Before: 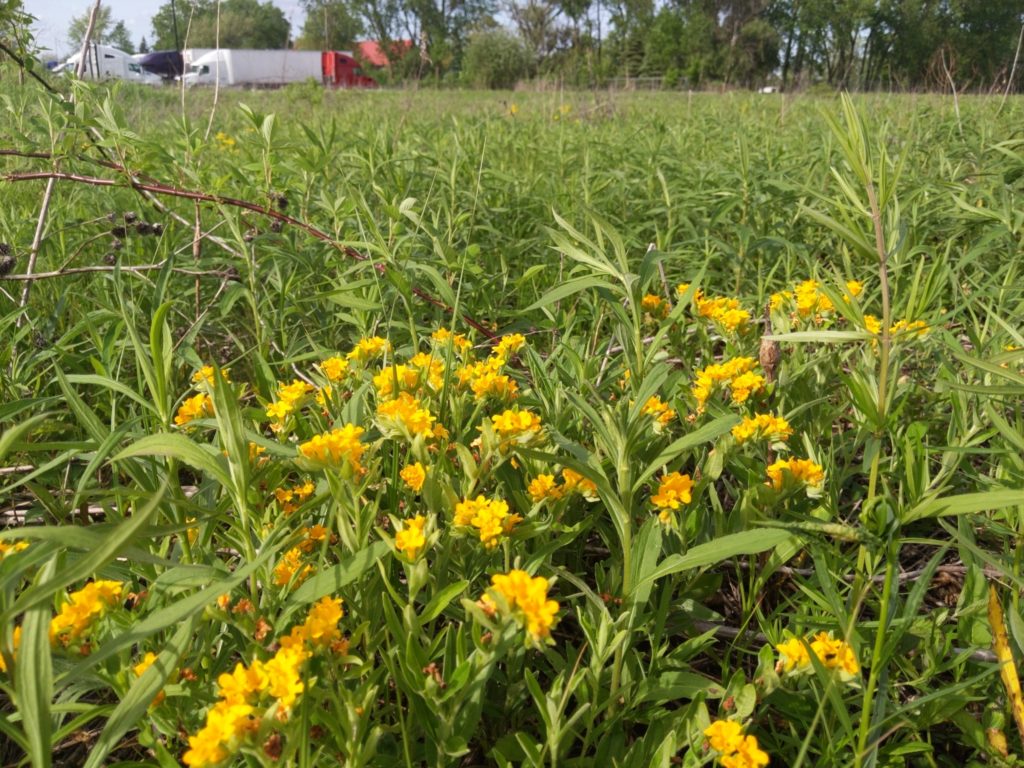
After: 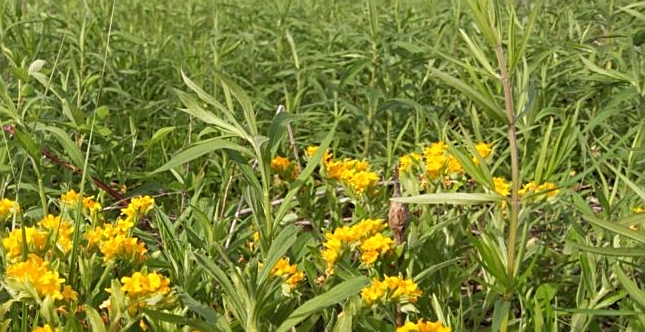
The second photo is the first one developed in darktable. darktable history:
sharpen: on, module defaults
crop: left 36.286%, top 18.066%, right 0.674%, bottom 38.666%
